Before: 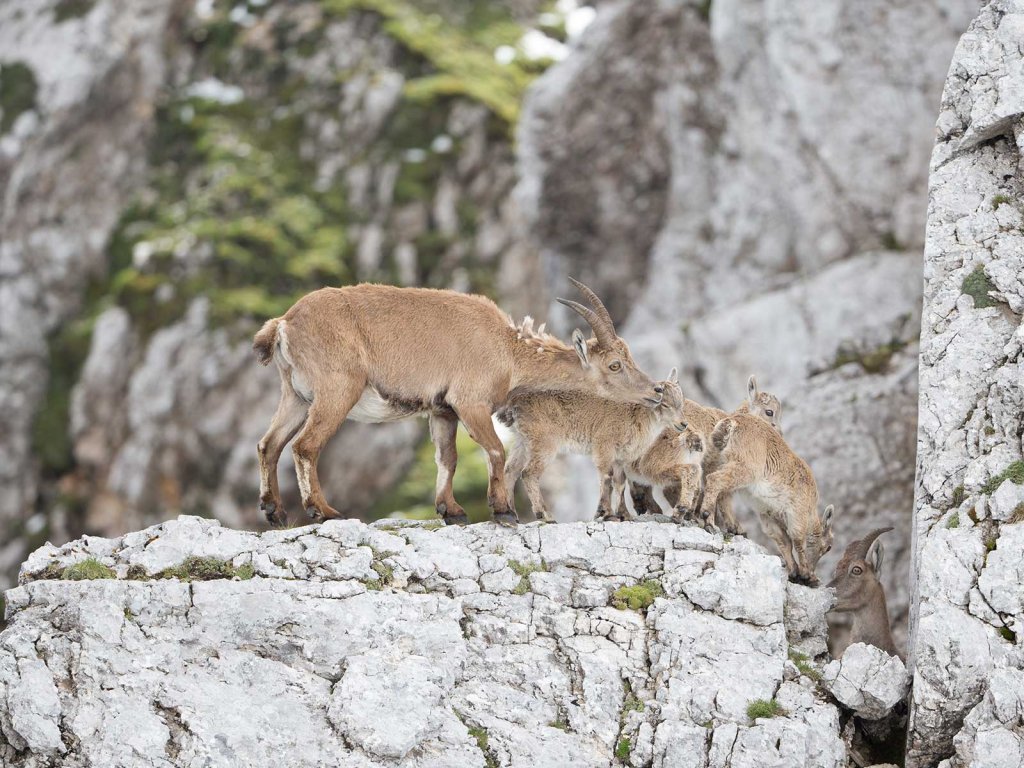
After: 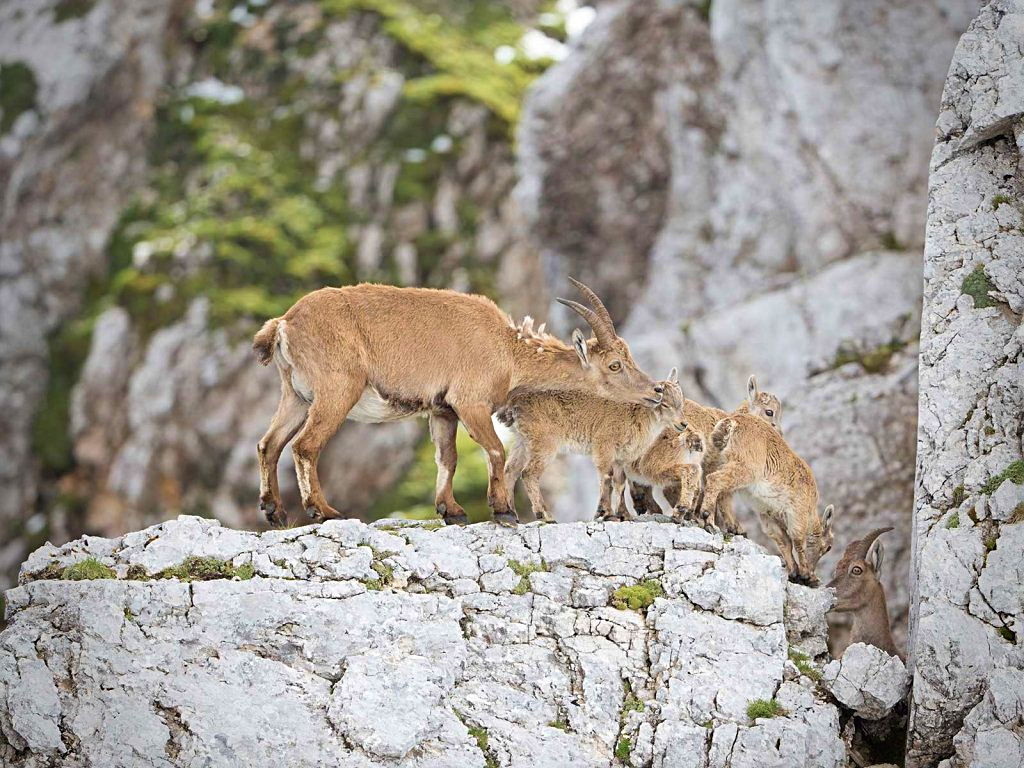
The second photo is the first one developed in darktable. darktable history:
sharpen: radius 2.207, amount 0.38, threshold 0.147
velvia: strength 49.69%
vignetting: fall-off start 76.35%, fall-off radius 27.53%, brightness -0.381, saturation 0.004, width/height ratio 0.968, unbound false
